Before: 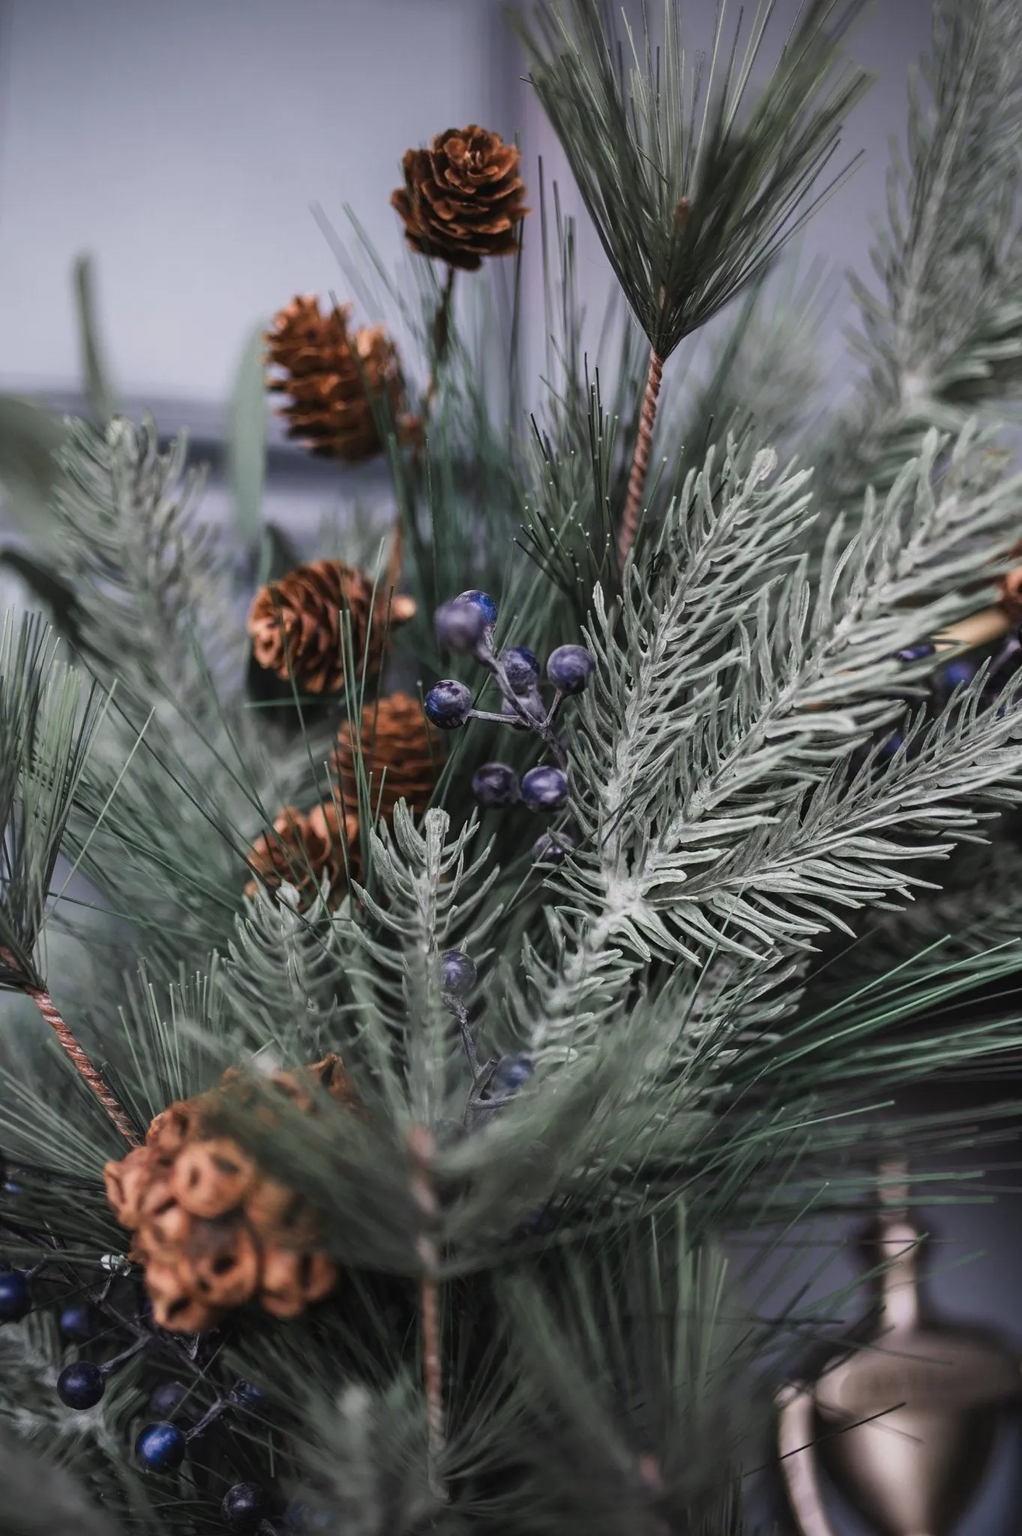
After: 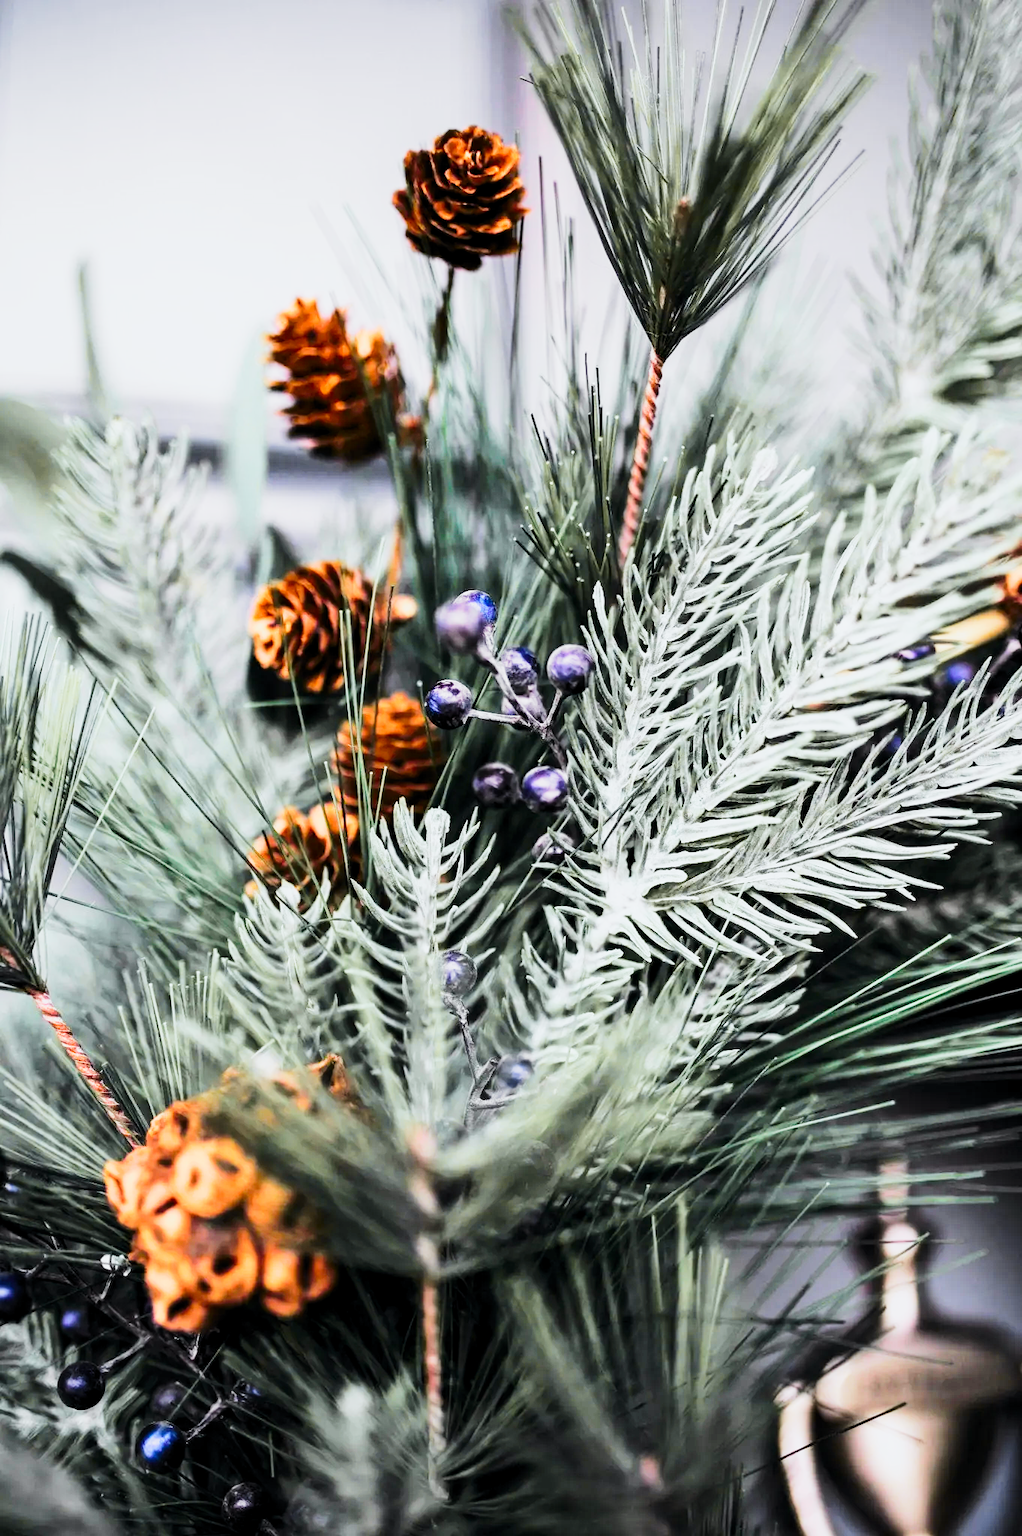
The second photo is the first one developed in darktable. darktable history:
tone curve: curves: ch0 [(0, 0) (0.11, 0.081) (0.256, 0.259) (0.398, 0.475) (0.498, 0.611) (0.65, 0.757) (0.835, 0.883) (1, 0.961)]; ch1 [(0, 0) (0.346, 0.307) (0.408, 0.369) (0.453, 0.457) (0.482, 0.479) (0.502, 0.498) (0.521, 0.51) (0.553, 0.554) (0.618, 0.65) (0.693, 0.727) (1, 1)]; ch2 [(0, 0) (0.358, 0.362) (0.434, 0.46) (0.485, 0.494) (0.5, 0.494) (0.511, 0.508) (0.537, 0.55) (0.579, 0.599) (0.621, 0.693) (1, 1)], color space Lab, independent channels, preserve colors none
base curve: curves: ch0 [(0, 0) (0.007, 0.004) (0.027, 0.03) (0.046, 0.07) (0.207, 0.54) (0.442, 0.872) (0.673, 0.972) (1, 1)], preserve colors none
levels: levels [0.018, 0.493, 1]
